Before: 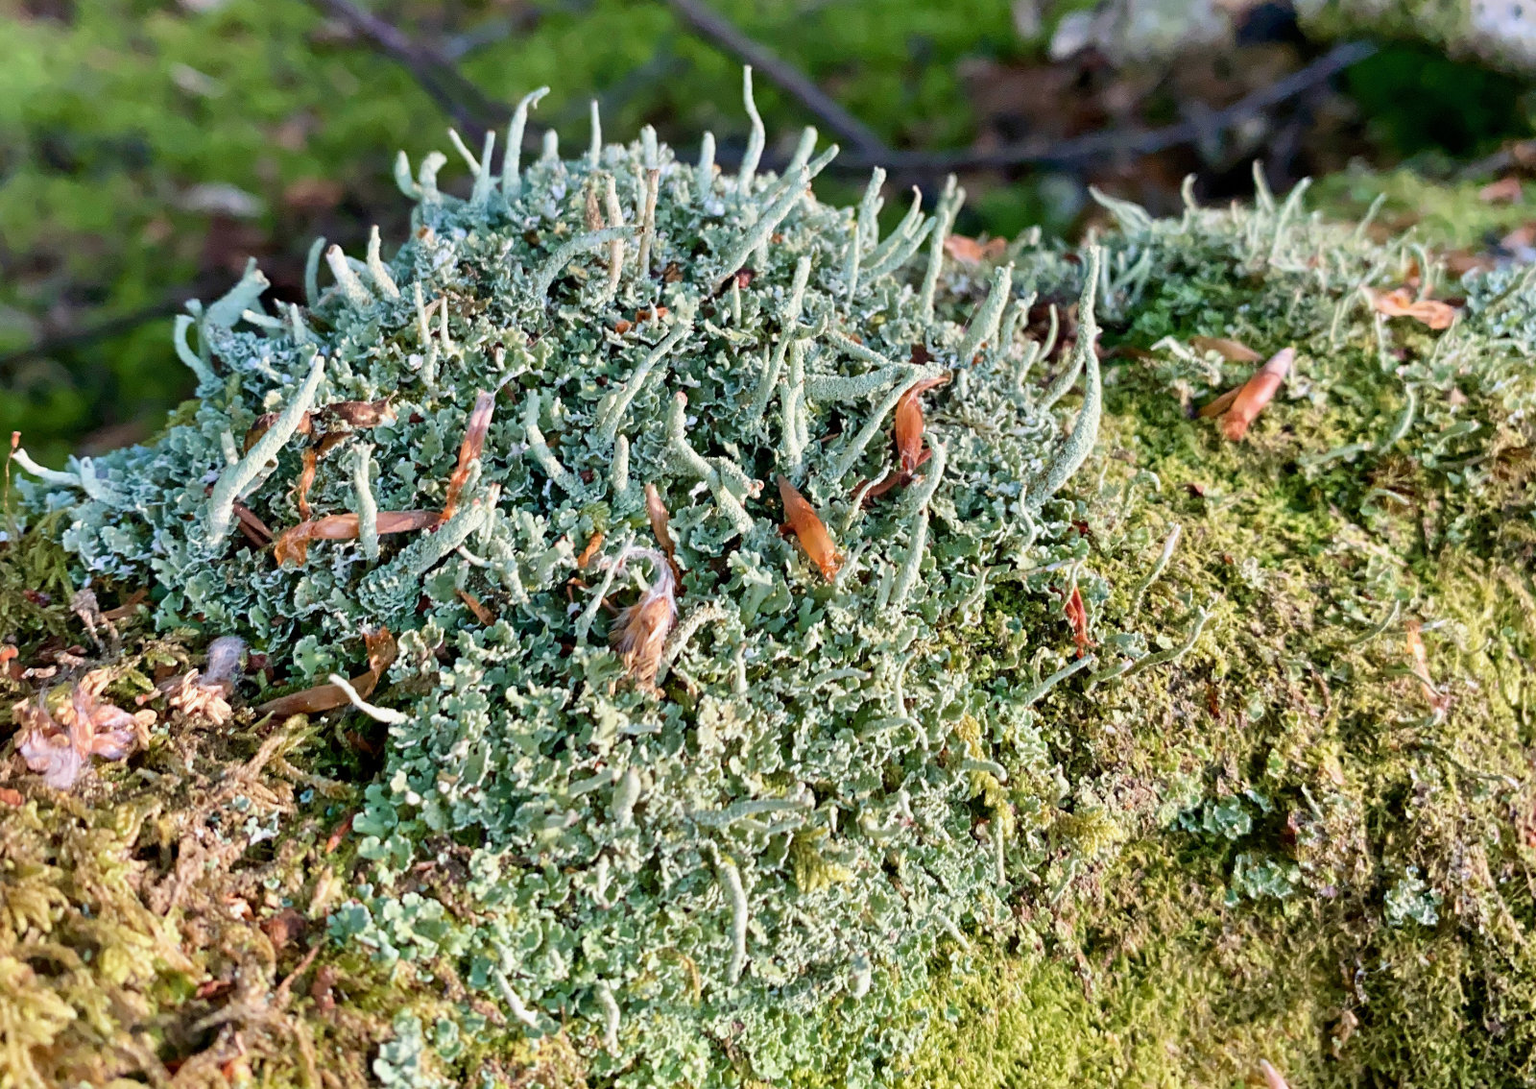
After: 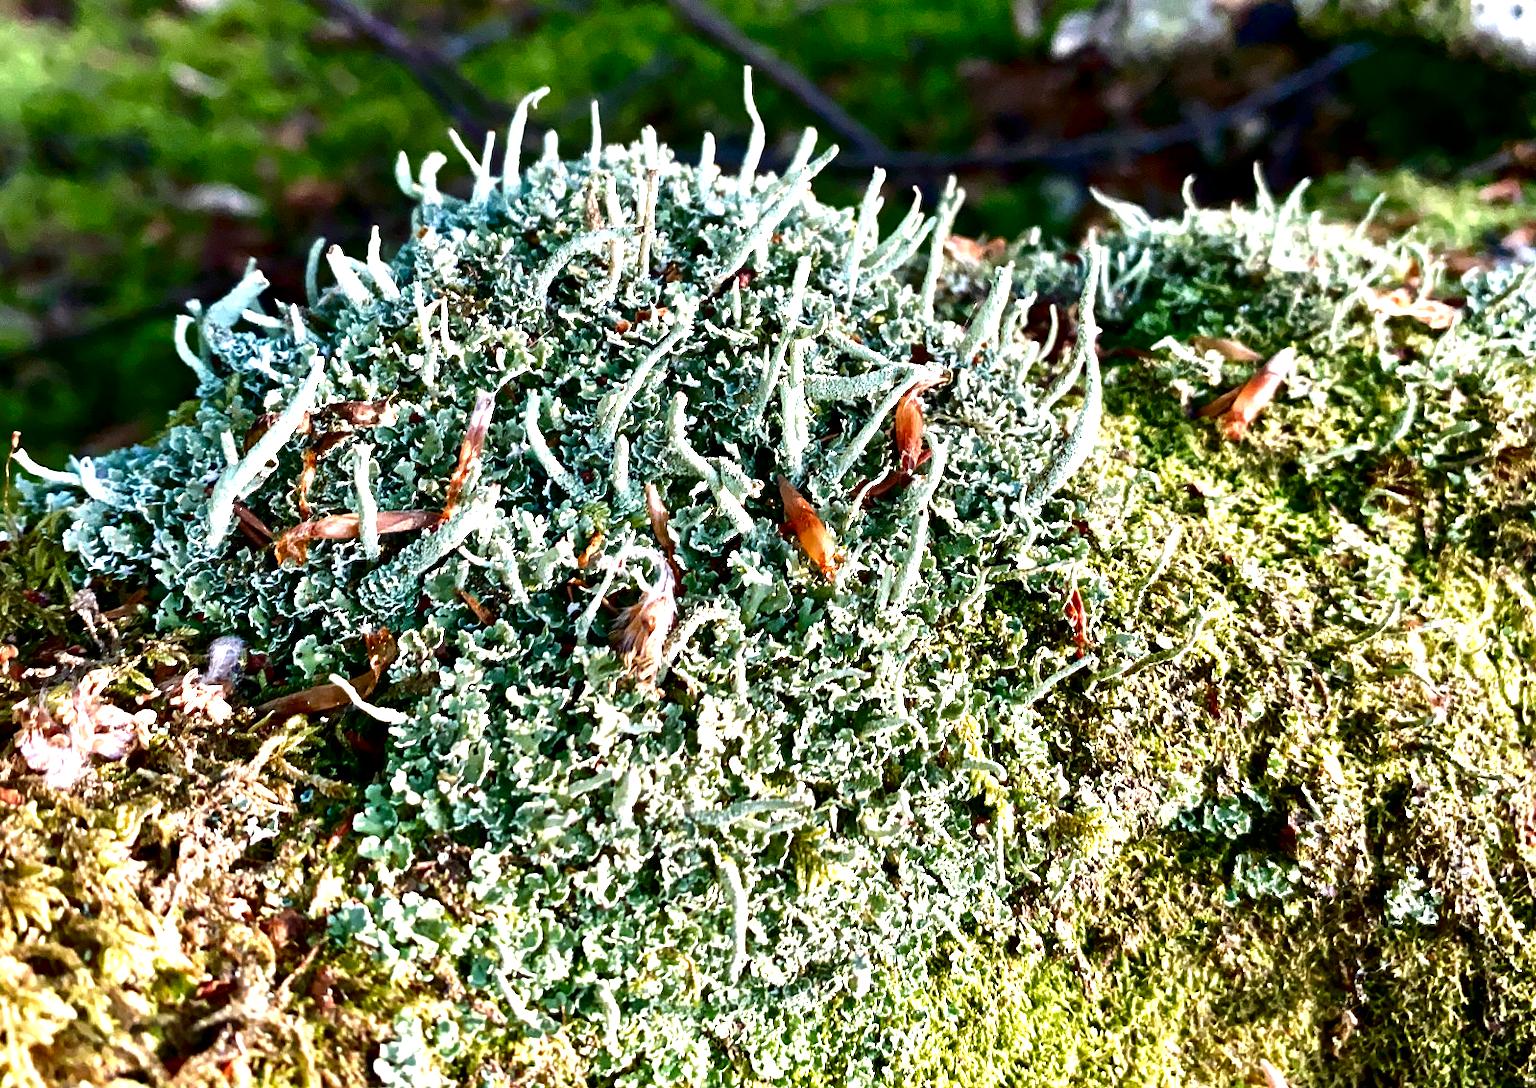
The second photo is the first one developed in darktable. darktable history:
contrast brightness saturation: brightness -0.517
tone equalizer: -8 EV -0.43 EV, -7 EV -0.368 EV, -6 EV -0.347 EV, -5 EV -0.245 EV, -3 EV 0.23 EV, -2 EV 0.357 EV, -1 EV 0.372 EV, +0 EV 0.39 EV
exposure: black level correction 0, exposure 0.7 EV, compensate highlight preservation false
